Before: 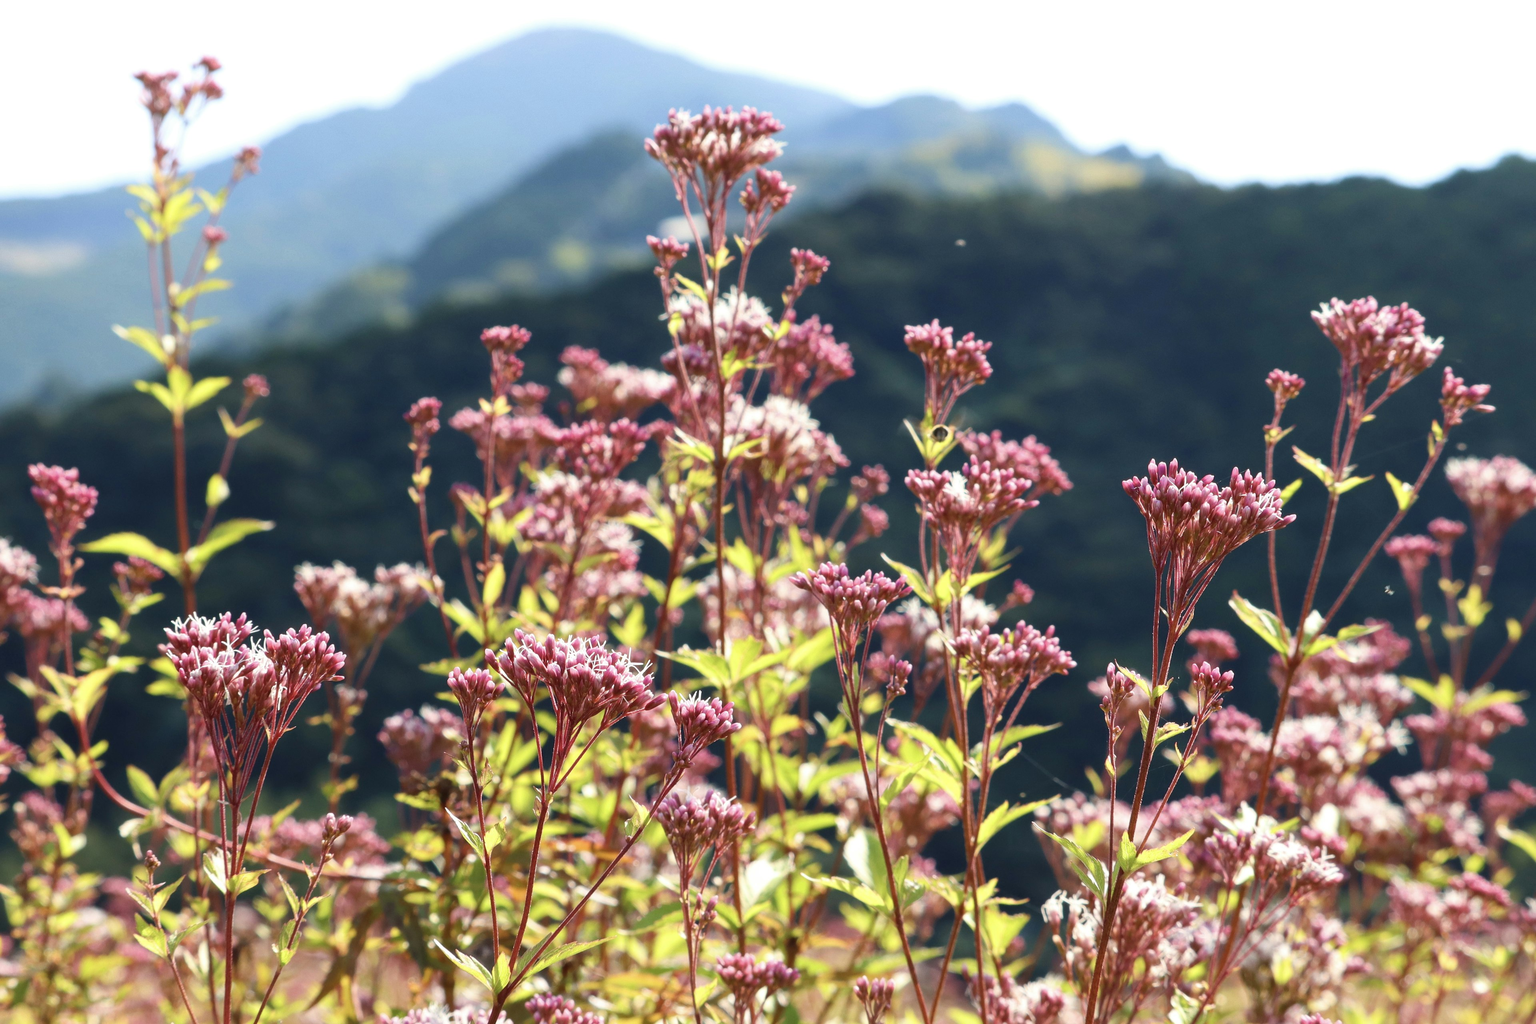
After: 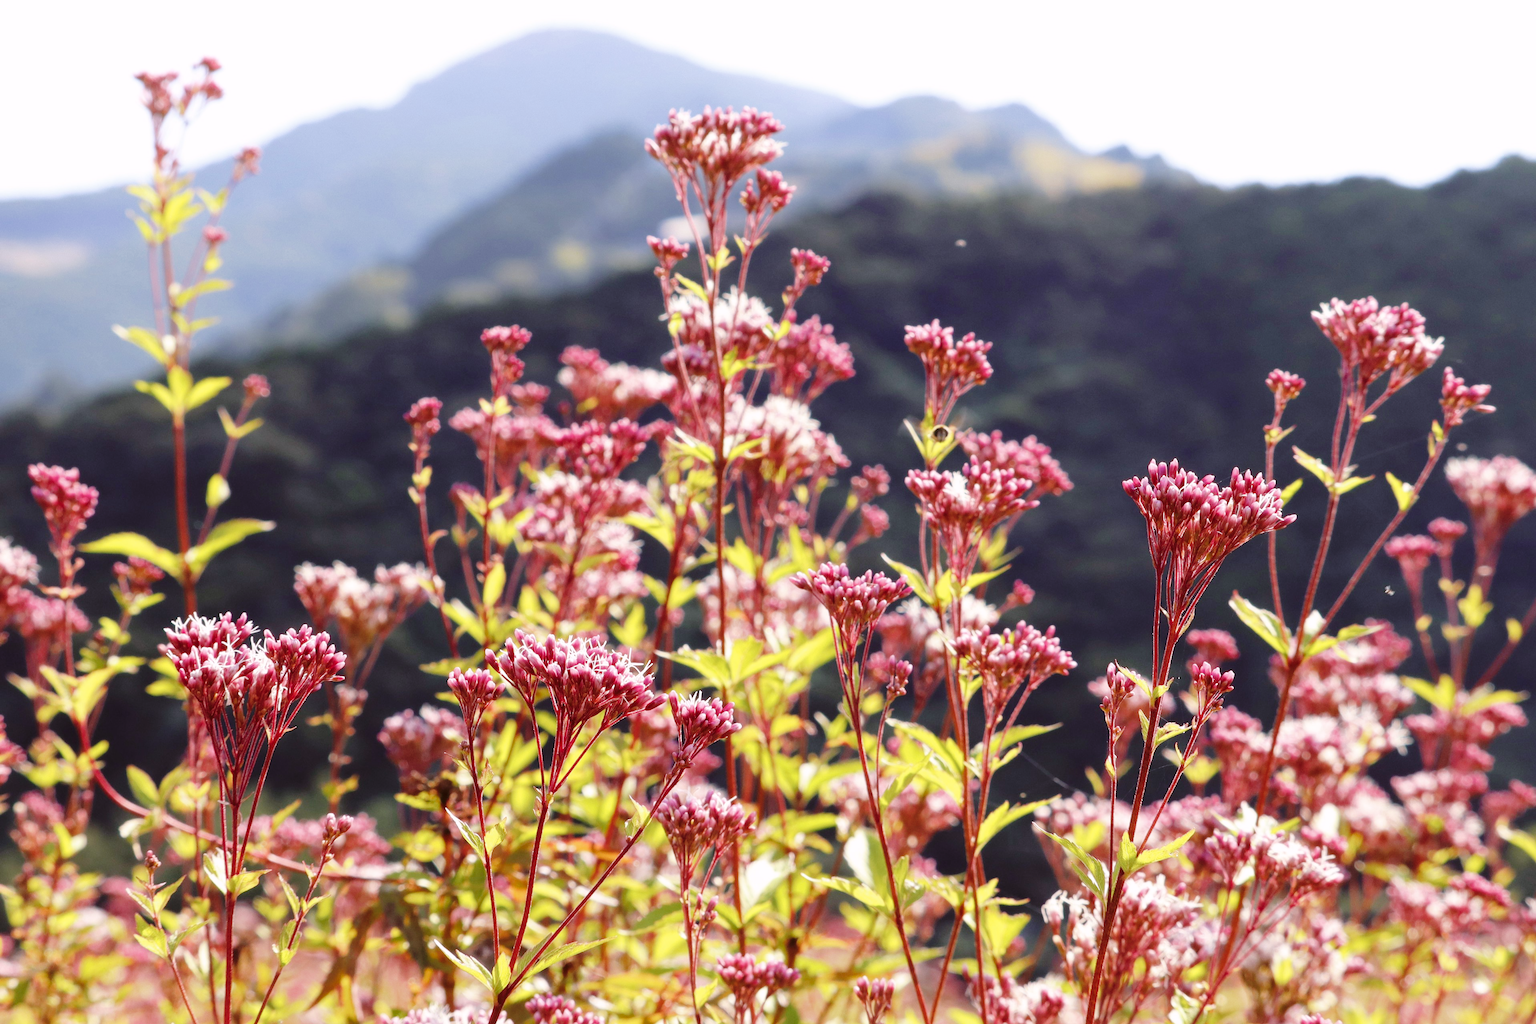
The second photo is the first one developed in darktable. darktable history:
tone curve: curves: ch0 [(0, 0) (0.003, 0.002) (0.011, 0.007) (0.025, 0.016) (0.044, 0.027) (0.069, 0.045) (0.1, 0.077) (0.136, 0.114) (0.177, 0.166) (0.224, 0.241) (0.277, 0.328) (0.335, 0.413) (0.399, 0.498) (0.468, 0.572) (0.543, 0.638) (0.623, 0.711) (0.709, 0.786) (0.801, 0.853) (0.898, 0.929) (1, 1)], preserve colors none
color look up table: target L [93.85, 93.56, 81.72, 72.52, 62.75, 57.02, 54.86, 50.13, 49.57, 37.52, 9.553, 200.17, 86.34, 79.63, 73.27, 58.51, 69.07, 55.52, 57.59, 46.23, 47.89, 47.13, 36.88, 30.56, 27.78, 23.92, 89.3, 80.86, 73.22, 74.15, 64.98, 62.23, 55.55, 55.3, 61.49, 43.77, 38.18, 31.28, 28.97, 28.62, 14.93, 11.01, 6.082, 84.64, 79.89, 63.97, 56.7, 57.99, 35.6], target a [-12.98, -21.9, -51.25, -19.07, -62.46, -44.94, -13.01, -10.48, -22.84, -34.33, -10.23, 0, -0.188, 20.67, 23.85, 65.9, 13.31, 46.51, 16.4, 75.54, 65.47, 77.11, 54.29, 44.96, 38.95, 19.26, 12.4, 33.71, 12.07, 49.87, 30.61, 43.23, 38.76, 73.75, 63.09, 18.8, 61.05, 5.899, 26.77, 40.57, 33.76, 21.81, 19.39, -28.77, -23.81, -1.999, -19.07, 0.501, -6.729], target b [21.74, 101.93, 15.23, 58.7, 61.77, 26.13, 53.64, 37.9, 12.57, 32.24, 8.011, 0, 67.76, 24.72, 78.47, 3.725, 12.11, 36.82, 56.95, 38.1, 52.48, 54.28, 24.09, 15.77, 34.65, 28.65, -6.576, -19.33, -33.83, -37.14, -48.27, -26.63, -4.021, -28.77, -57.05, -39.61, -56.51, 1.246, -71.12, -86.51, -51.66, 4.168, -31.59, -6.127, -26.47, -16.24, -42.53, -59.87, -25.2], num patches 49
